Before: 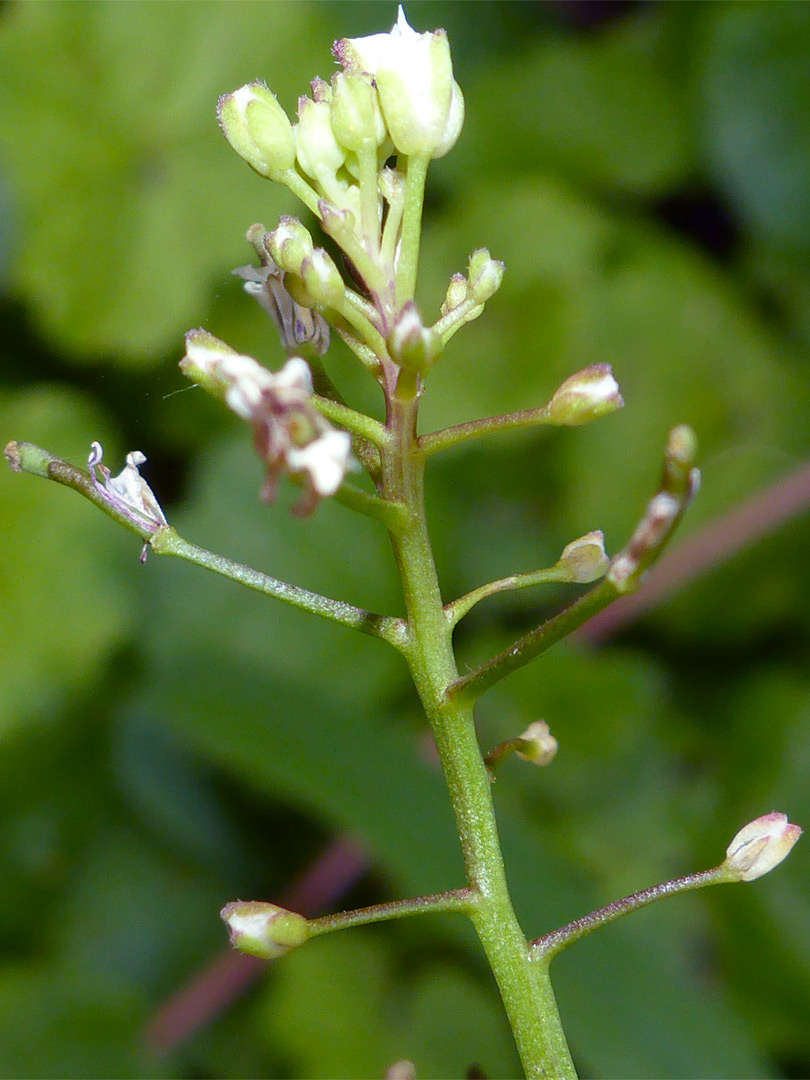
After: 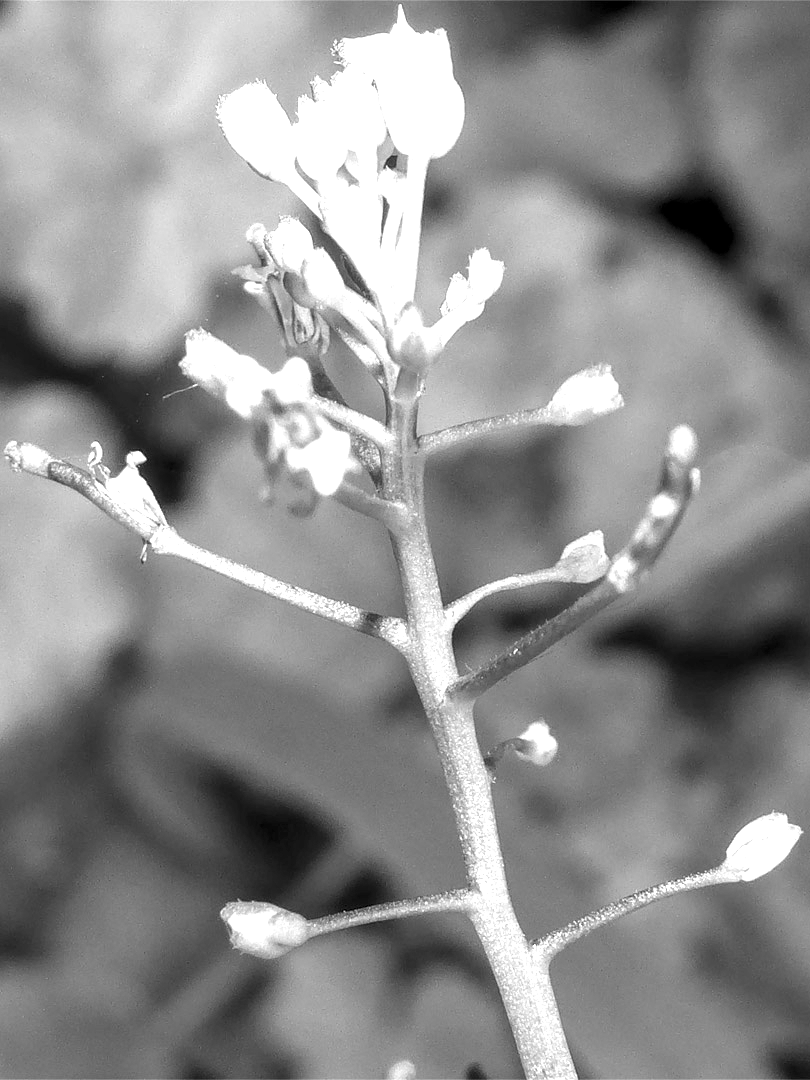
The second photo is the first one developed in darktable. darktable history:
local contrast: highlights 61%, detail 143%, midtone range 0.428
exposure: exposure 1.15 EV, compensate highlight preservation false
monochrome: on, module defaults
contrast brightness saturation: saturation -0.05
